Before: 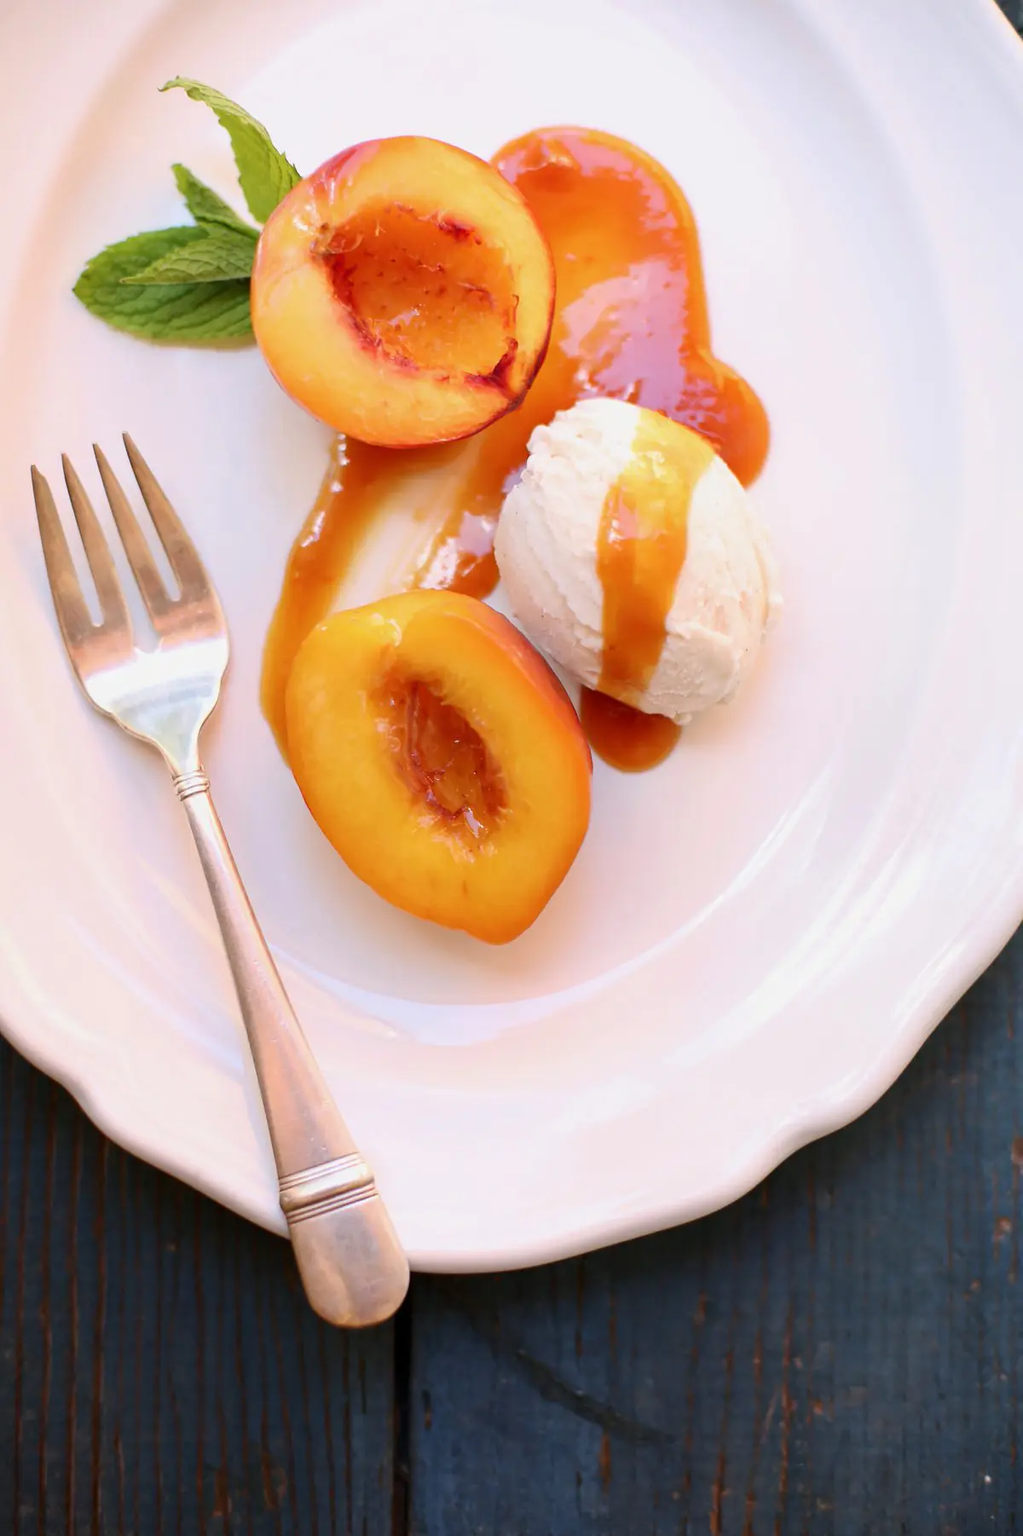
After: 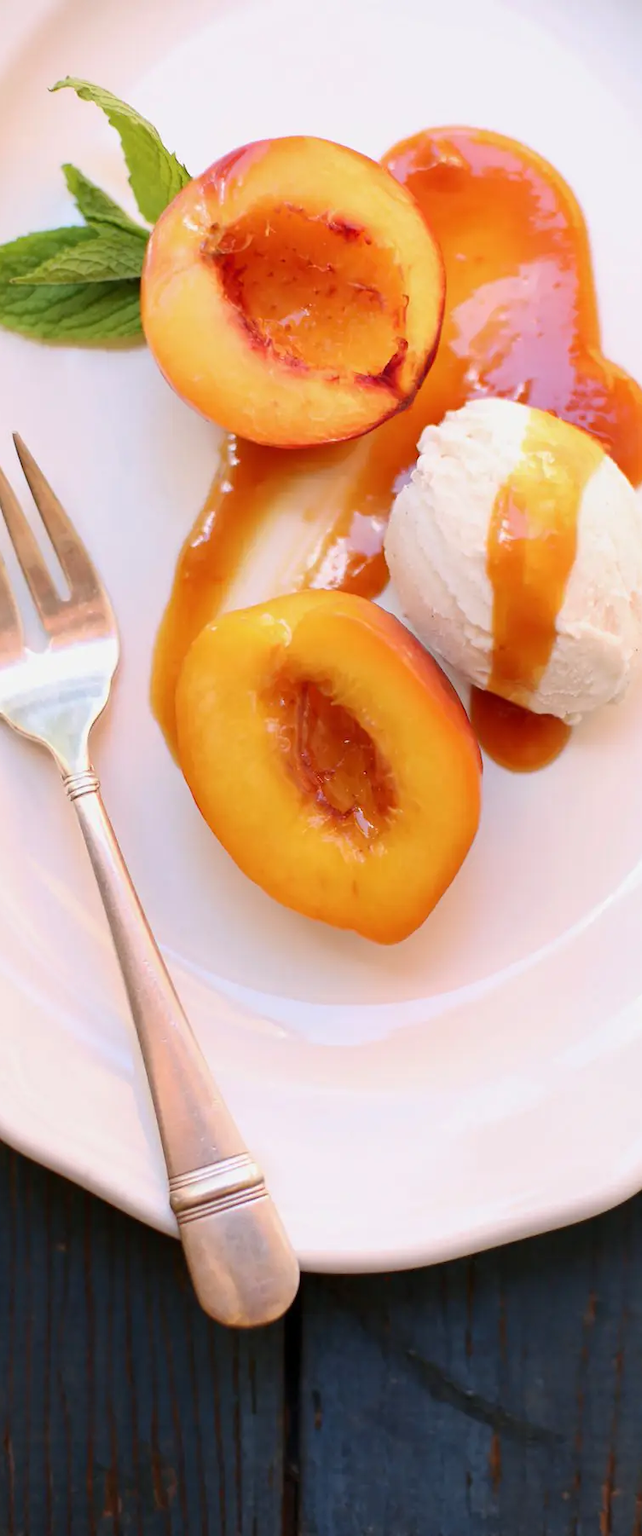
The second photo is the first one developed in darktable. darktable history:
crop: left 10.773%, right 26.379%
